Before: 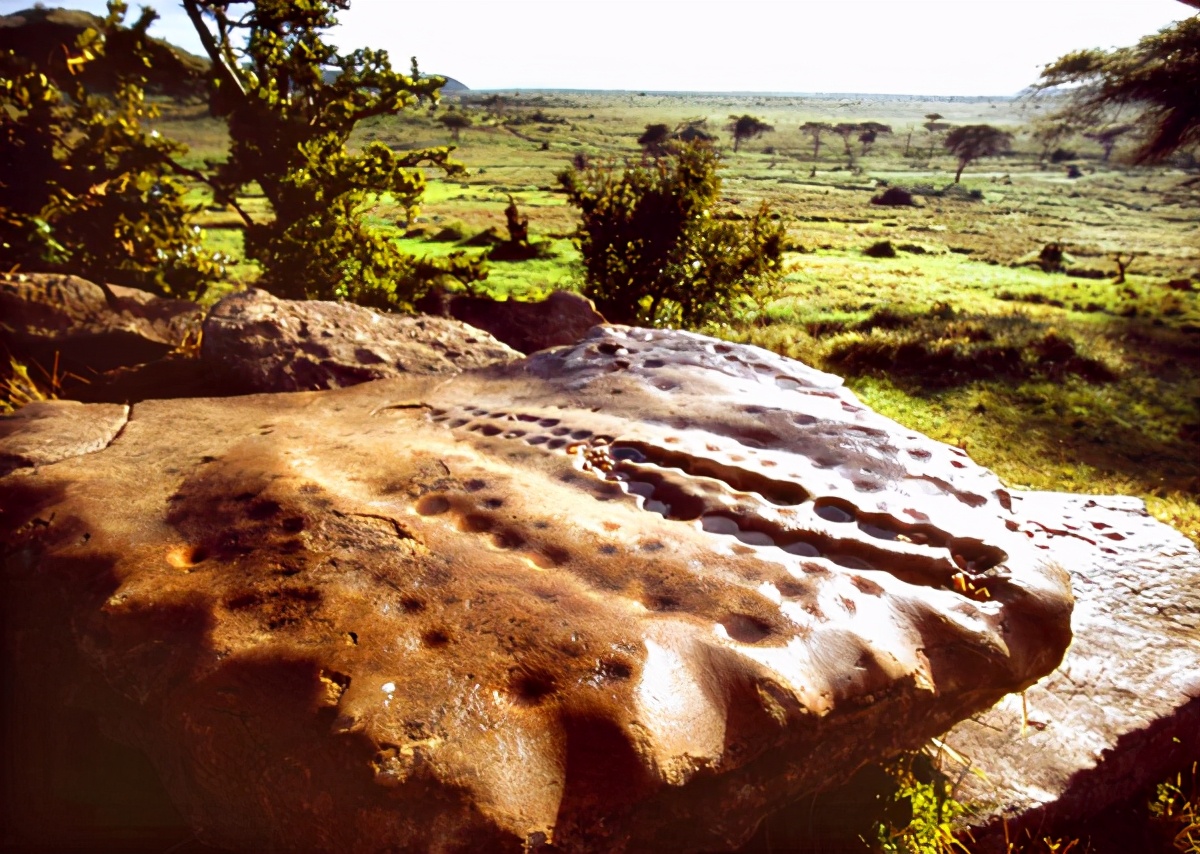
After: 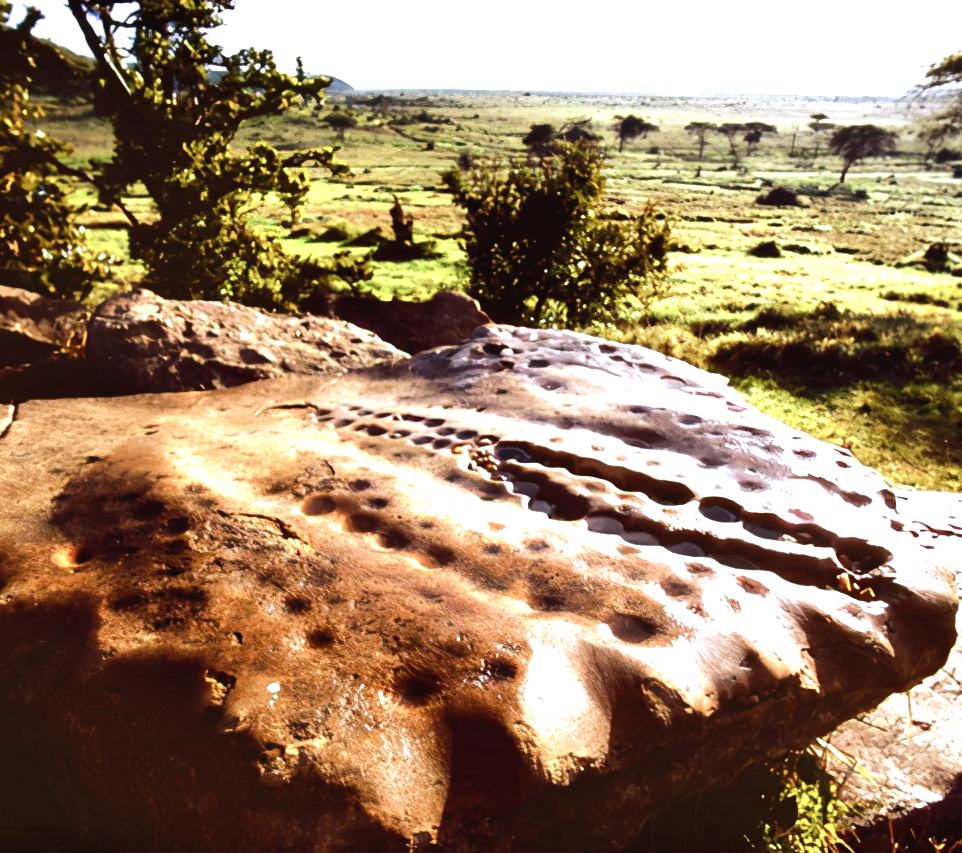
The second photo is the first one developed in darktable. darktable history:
color balance rgb: shadows lift › chroma 2%, shadows lift › hue 135.47°, highlights gain › chroma 2%, highlights gain › hue 291.01°, global offset › luminance 0.5%, perceptual saturation grading › global saturation -10.8%, perceptual saturation grading › highlights -26.83%, perceptual saturation grading › shadows 21.25%, perceptual brilliance grading › highlights 17.77%, perceptual brilliance grading › mid-tones 31.71%, perceptual brilliance grading › shadows -31.01%, global vibrance 24.91%
crop and rotate: left 9.597%, right 10.195%
